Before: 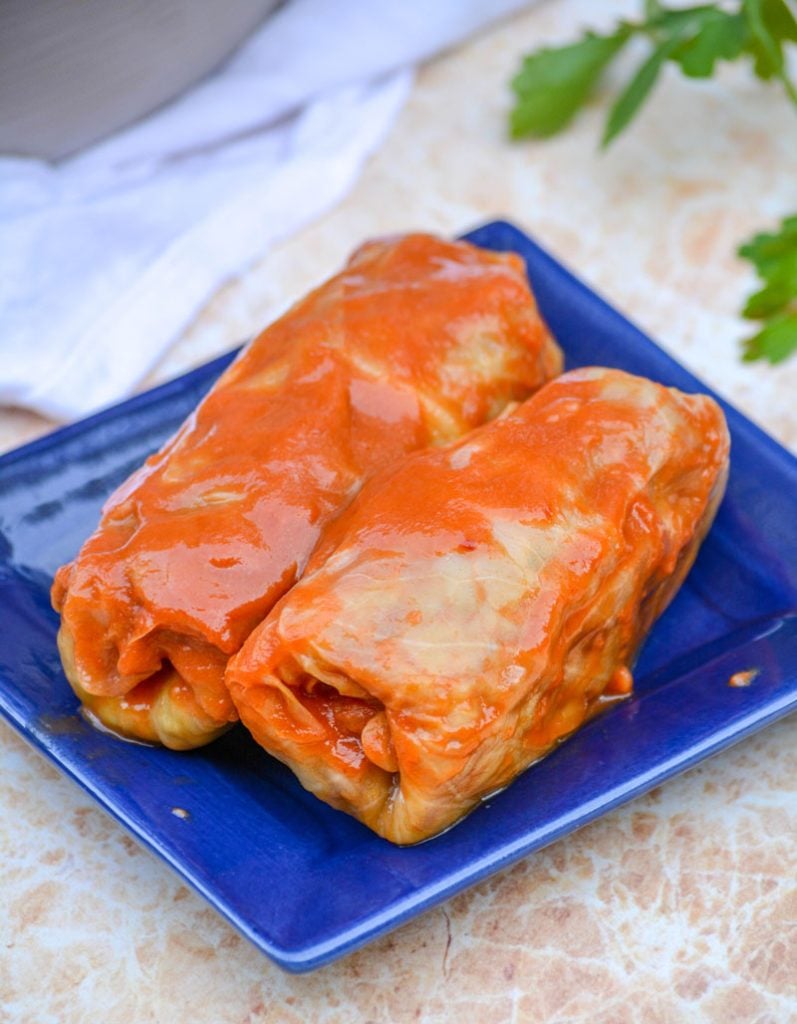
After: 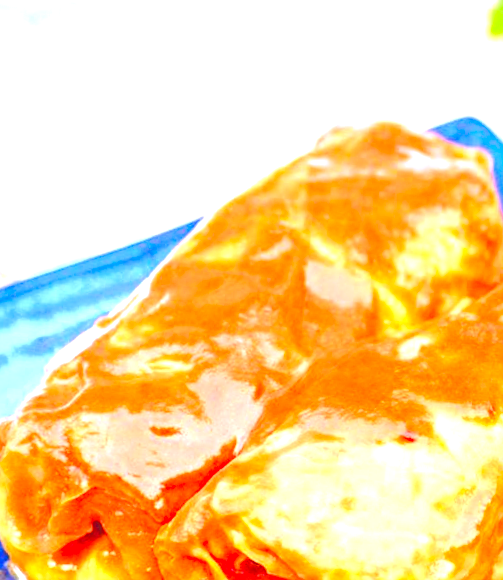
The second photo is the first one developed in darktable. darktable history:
crop and rotate: angle -5.31°, left 2.189%, top 6.791%, right 27.425%, bottom 30.011%
tone curve: curves: ch0 [(0, 0) (0.003, 0.217) (0.011, 0.217) (0.025, 0.229) (0.044, 0.243) (0.069, 0.253) (0.1, 0.265) (0.136, 0.281) (0.177, 0.305) (0.224, 0.331) (0.277, 0.369) (0.335, 0.415) (0.399, 0.472) (0.468, 0.543) (0.543, 0.609) (0.623, 0.676) (0.709, 0.734) (0.801, 0.798) (0.898, 0.849) (1, 1)], color space Lab, independent channels, preserve colors none
exposure: black level correction 0, exposure 1.103 EV, compensate exposure bias true, compensate highlight preservation false
color balance rgb: power › hue 329.38°, perceptual saturation grading › global saturation 0.303%, perceptual saturation grading › highlights -14.603%, perceptual saturation grading › shadows 25.389%, perceptual brilliance grading › highlights 8.343%, perceptual brilliance grading › mid-tones 4.415%, perceptual brilliance grading › shadows 2.024%, global vibrance 7.596%
contrast brightness saturation: contrast 0.236, brightness 0.247, saturation 0.39
sharpen: amount 0.494
tone equalizer: -8 EV -0.741 EV, -7 EV -0.691 EV, -6 EV -0.632 EV, -5 EV -0.364 EV, -3 EV 0.391 EV, -2 EV 0.6 EV, -1 EV 0.682 EV, +0 EV 0.781 EV
